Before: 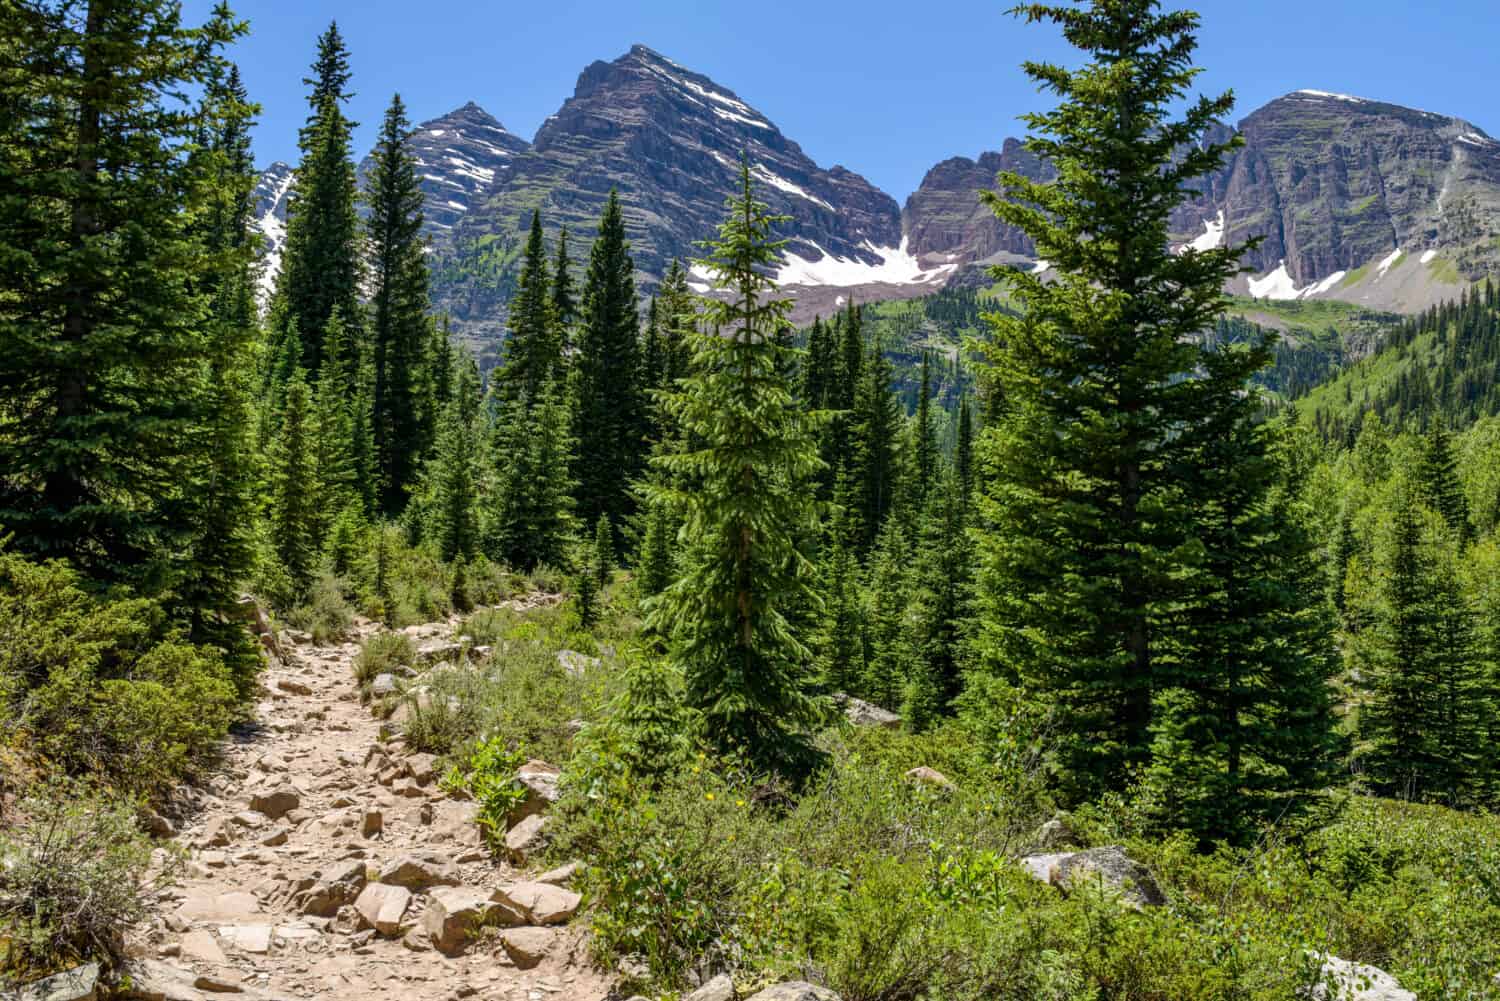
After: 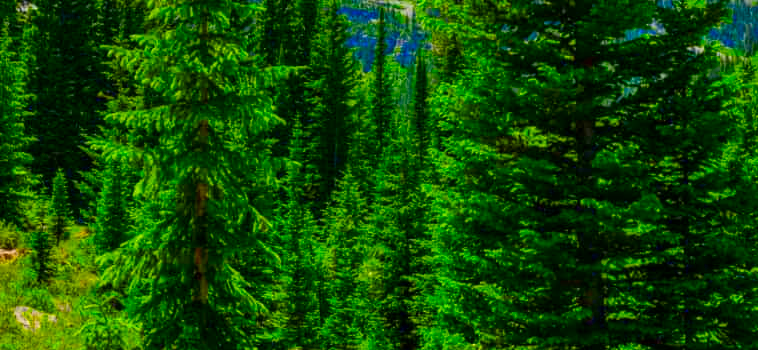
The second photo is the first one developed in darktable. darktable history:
color correction: highlights b* 0.048, saturation 2.95
crop: left 36.316%, top 34.421%, right 13.13%, bottom 30.541%
